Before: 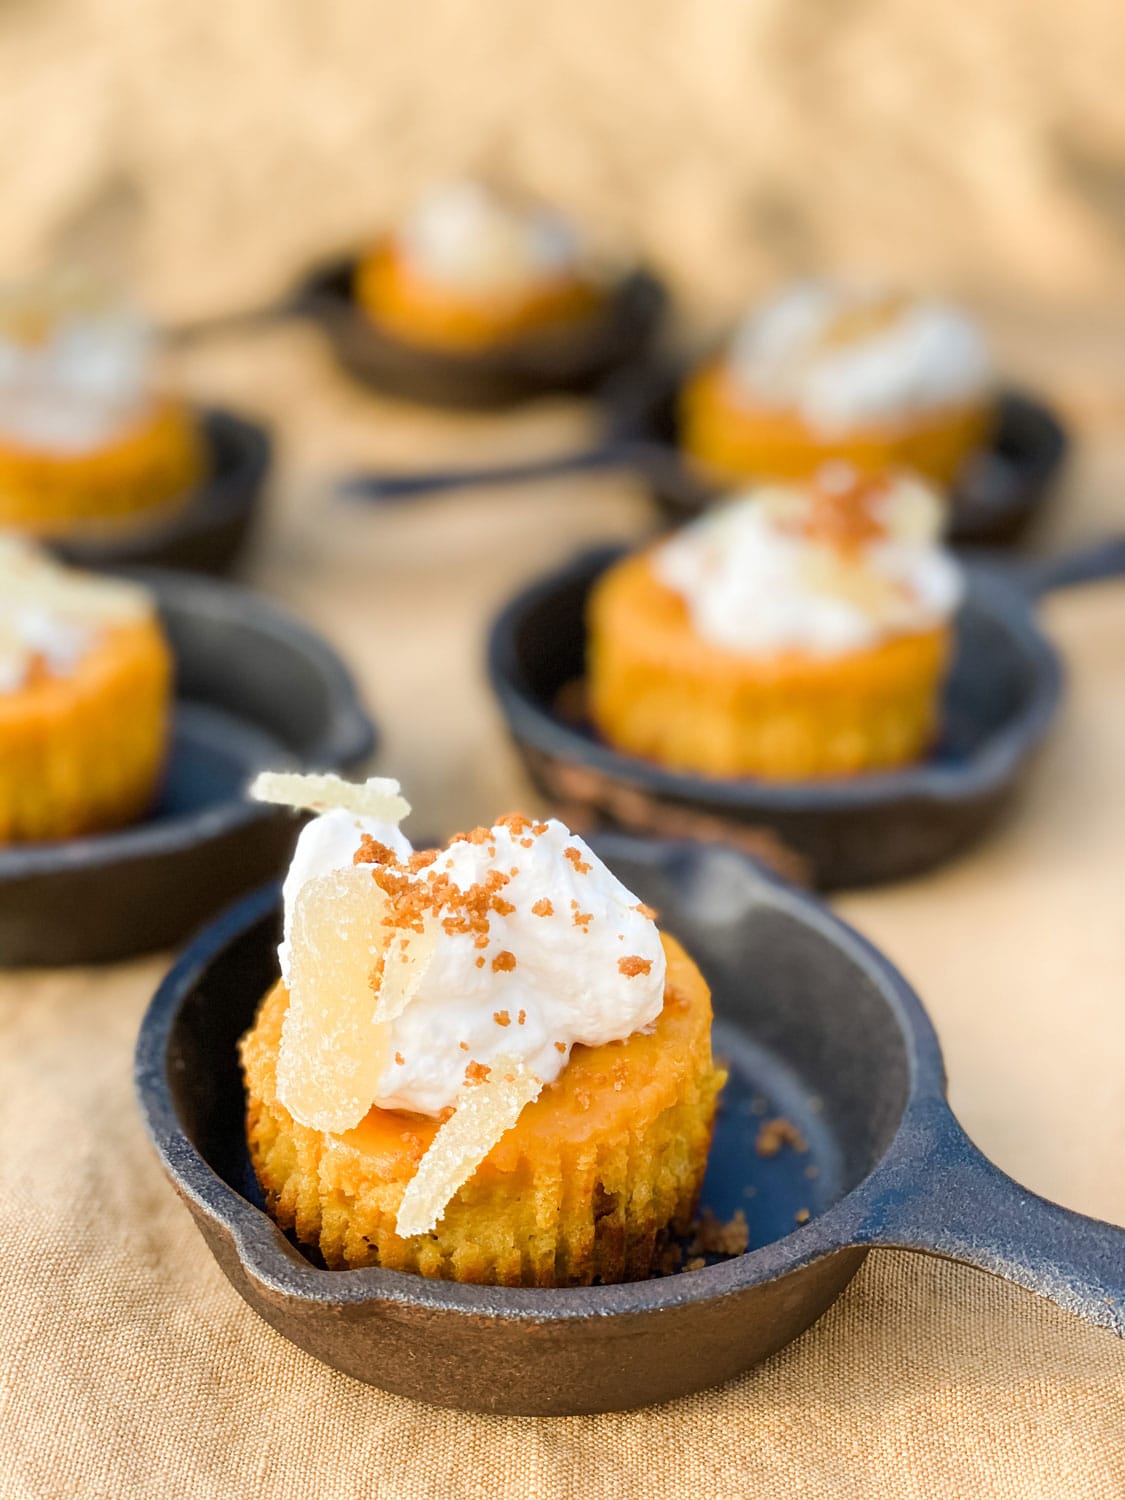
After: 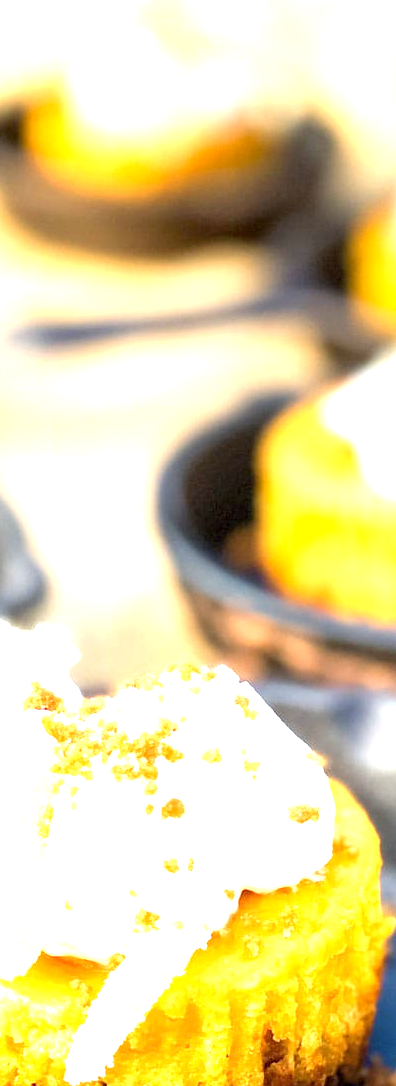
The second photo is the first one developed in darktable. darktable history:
crop and rotate: left 29.476%, top 10.214%, right 35.32%, bottom 17.333%
exposure: black level correction 0.001, exposure 1.735 EV, compensate highlight preservation false
